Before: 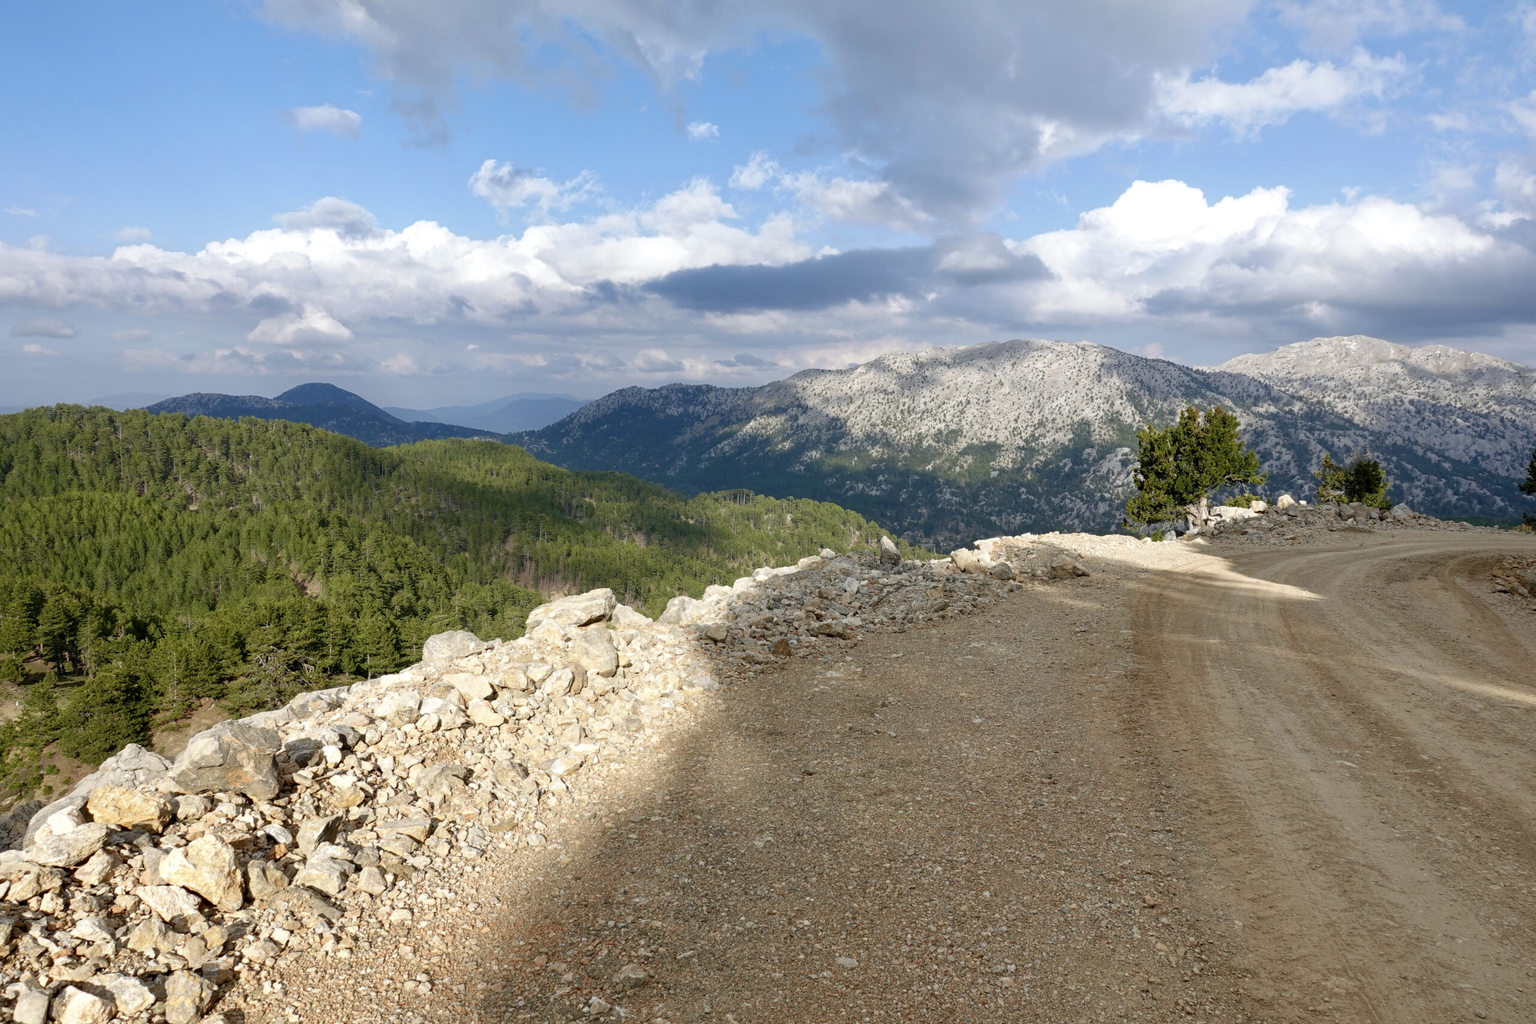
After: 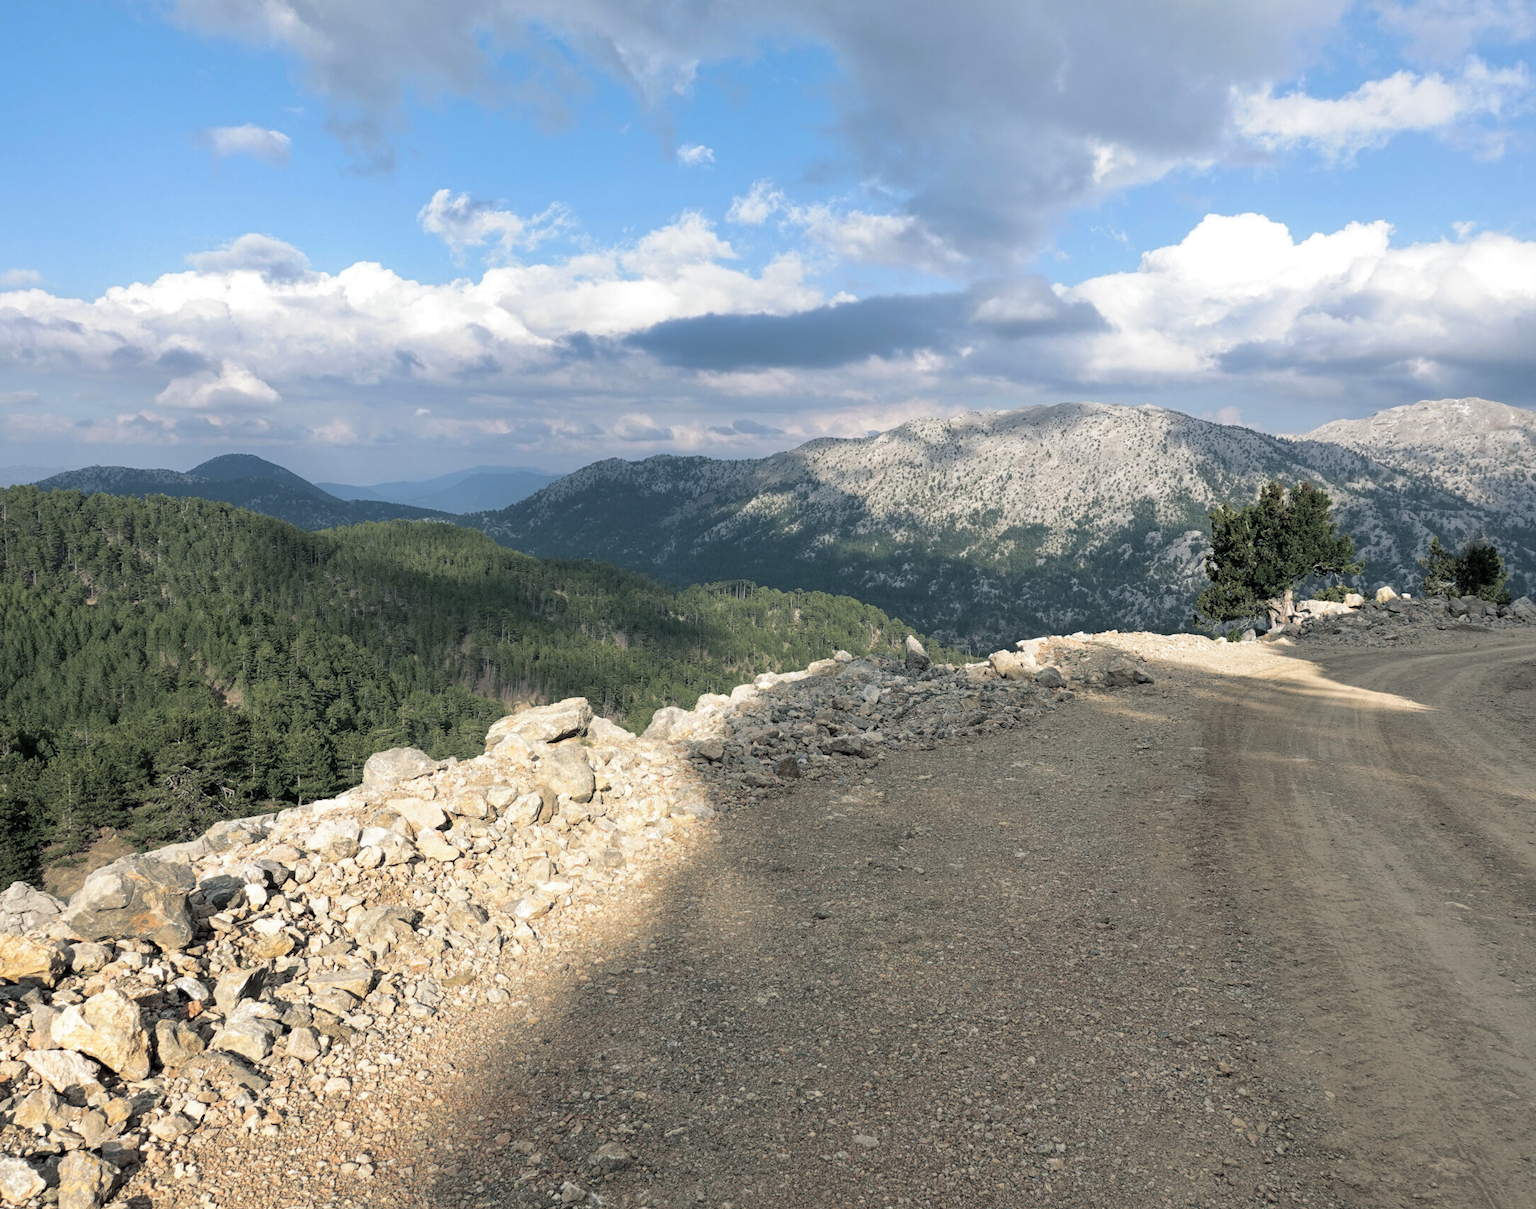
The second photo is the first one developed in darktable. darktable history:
split-toning: shadows › hue 201.6°, shadows › saturation 0.16, highlights › hue 50.4°, highlights › saturation 0.2, balance -49.9
crop: left 7.598%, right 7.873%
